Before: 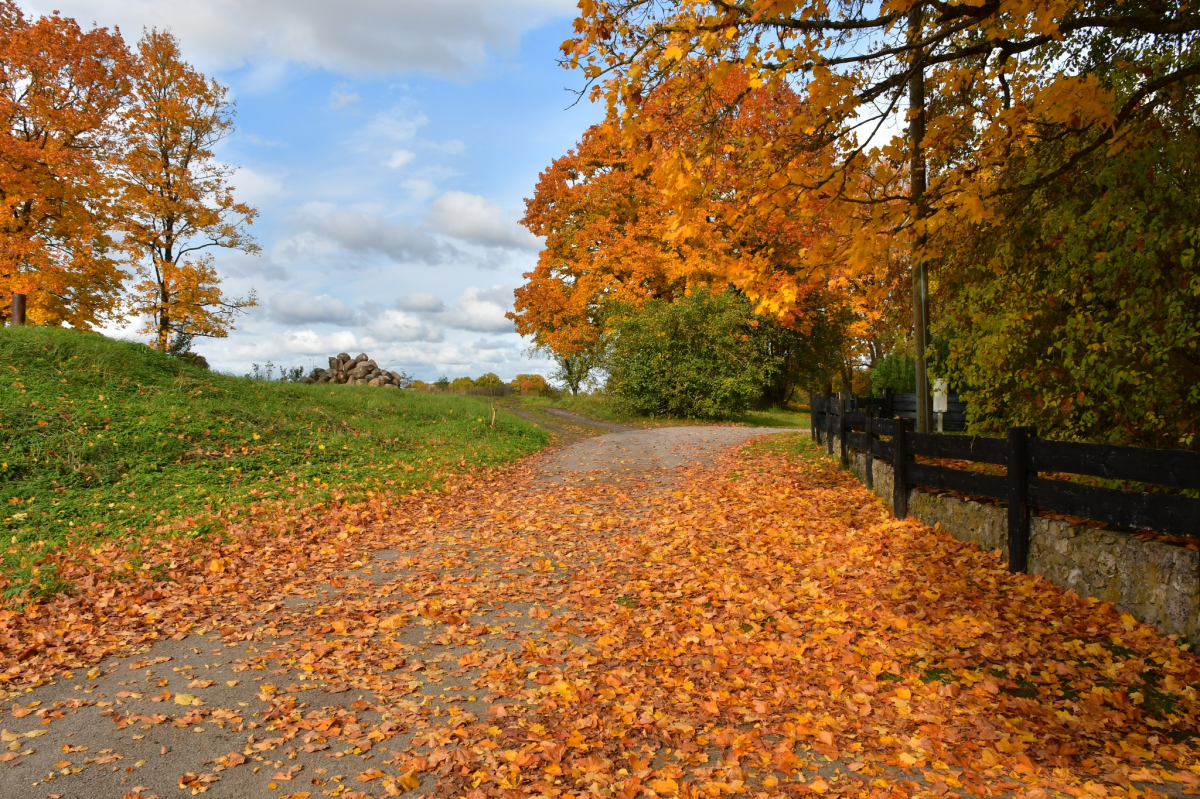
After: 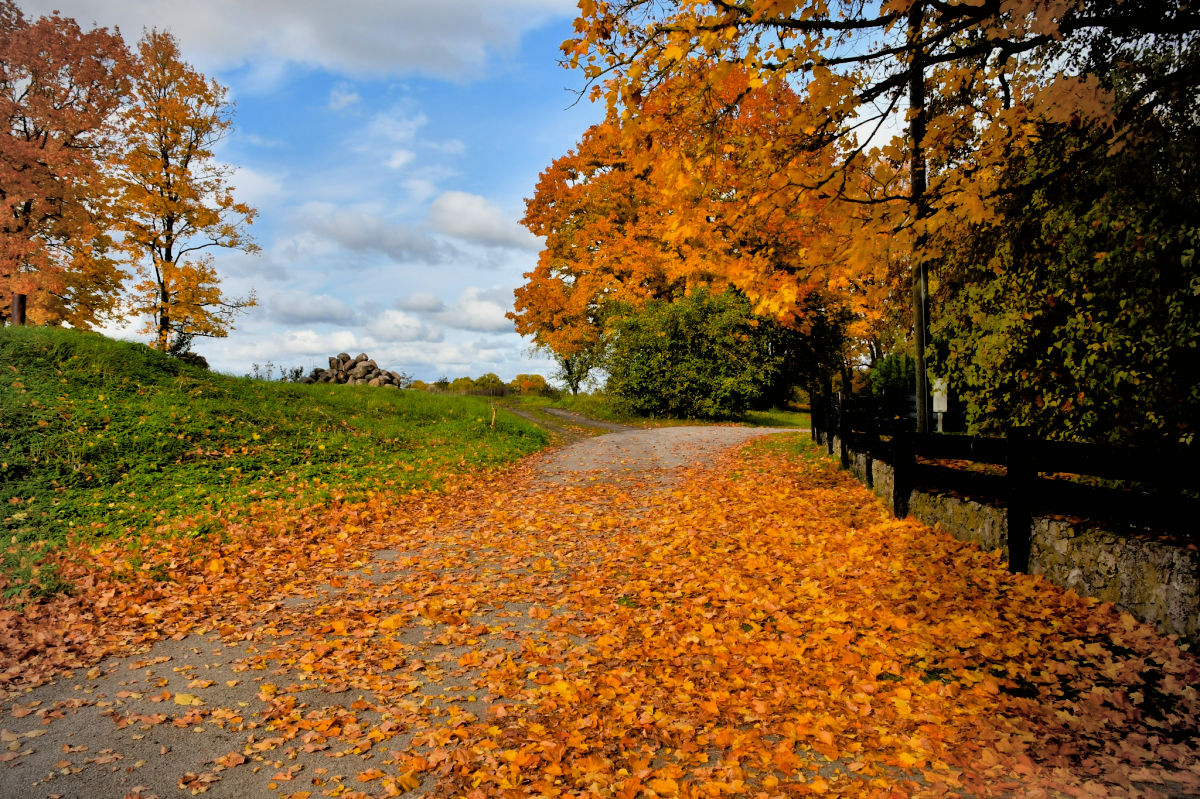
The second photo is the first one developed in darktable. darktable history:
vignetting: fall-off start 88.29%, fall-off radius 44.02%, width/height ratio 1.155
color balance rgb: perceptual saturation grading › global saturation 9.835%, global vibrance 16.12%, saturation formula JzAzBz (2021)
shadows and highlights: on, module defaults
filmic rgb: black relative exposure -3.98 EV, white relative exposure 2.98 EV, hardness 3.01, contrast 1.389, color science v6 (2022)
